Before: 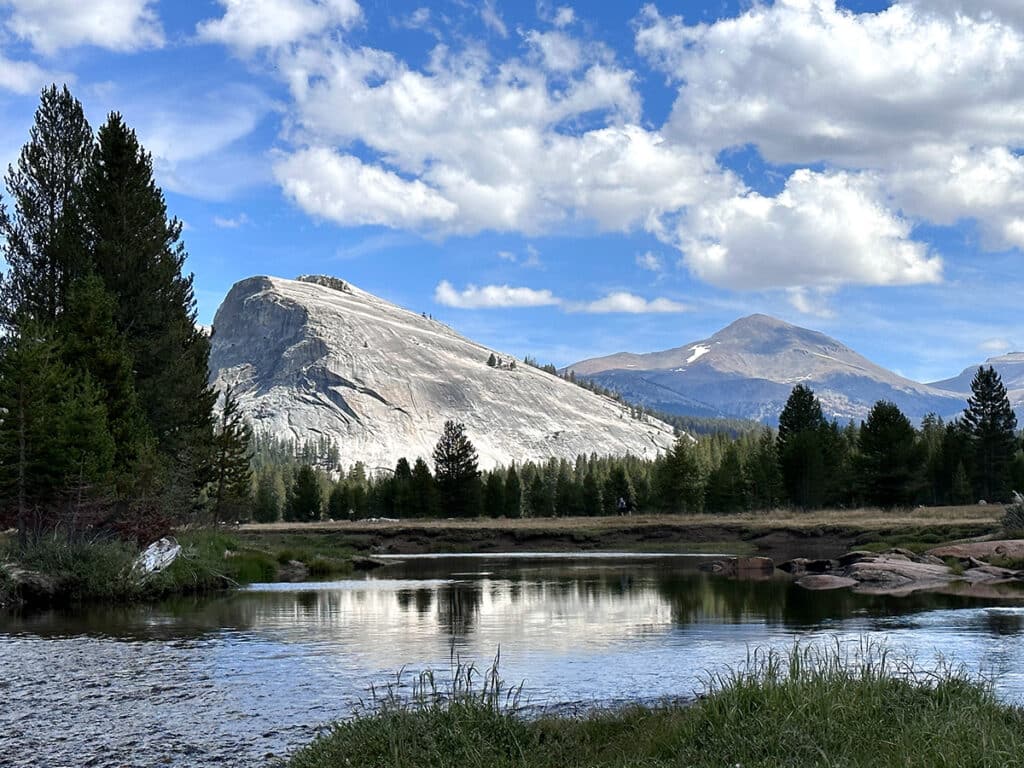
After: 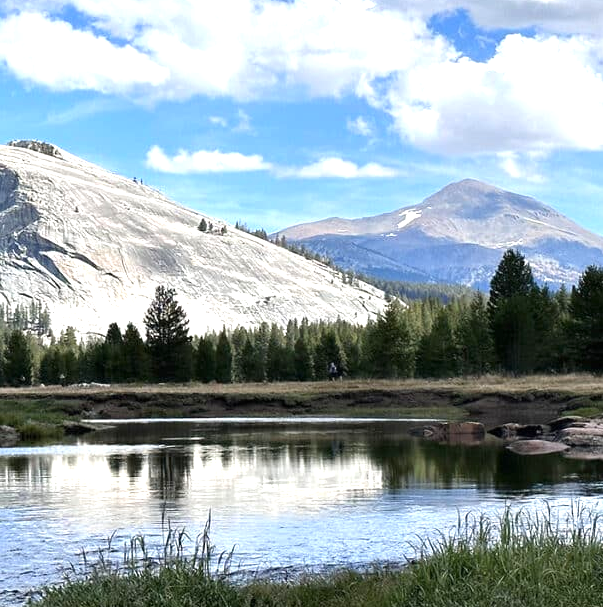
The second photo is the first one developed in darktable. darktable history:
crop and rotate: left 28.229%, top 17.607%, right 12.804%, bottom 3.307%
exposure: black level correction 0, exposure 0.7 EV, compensate highlight preservation false
